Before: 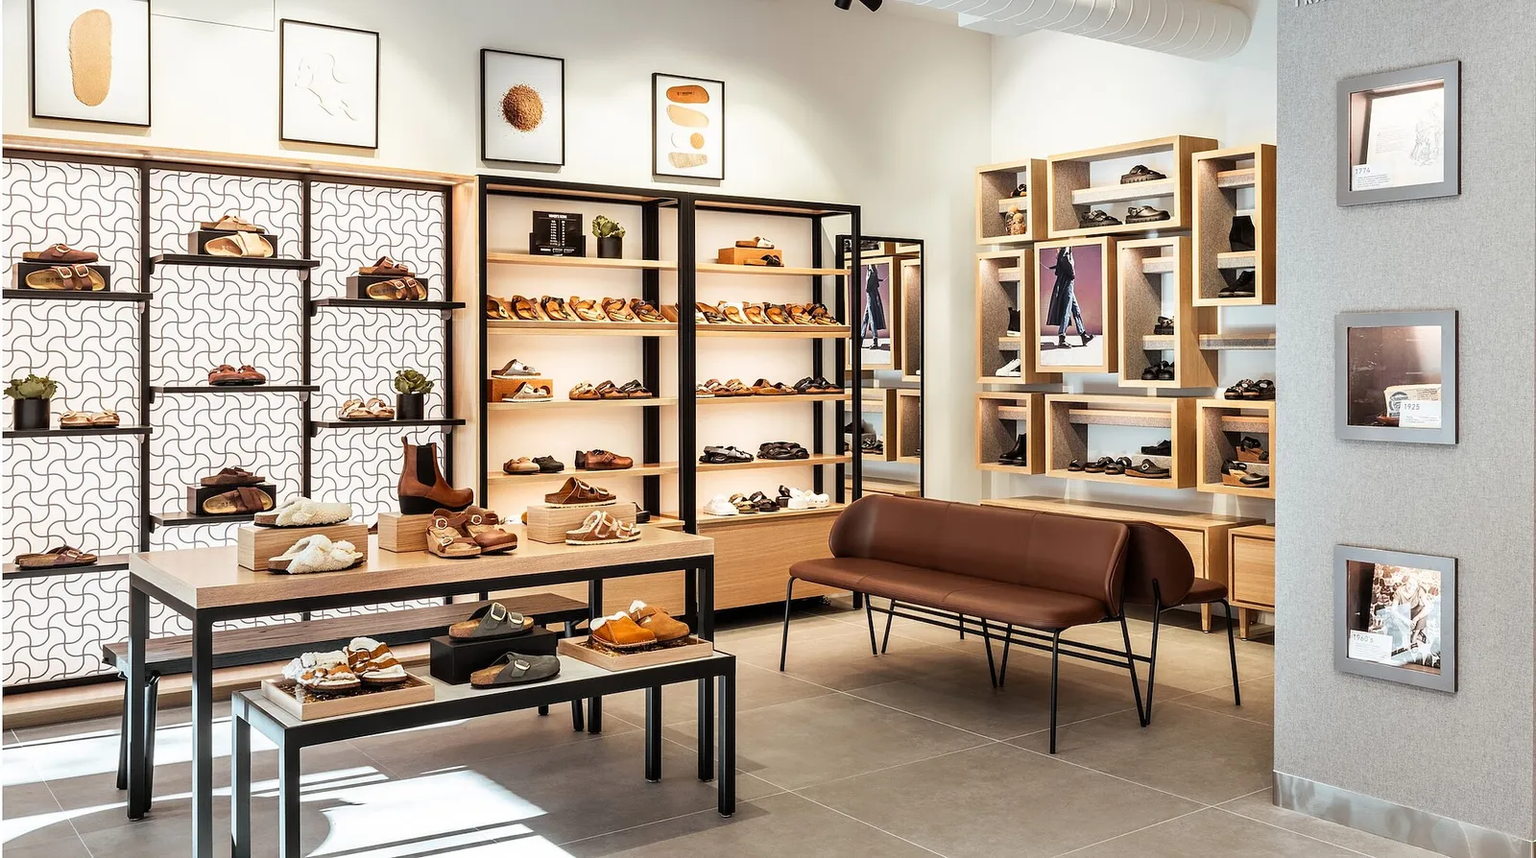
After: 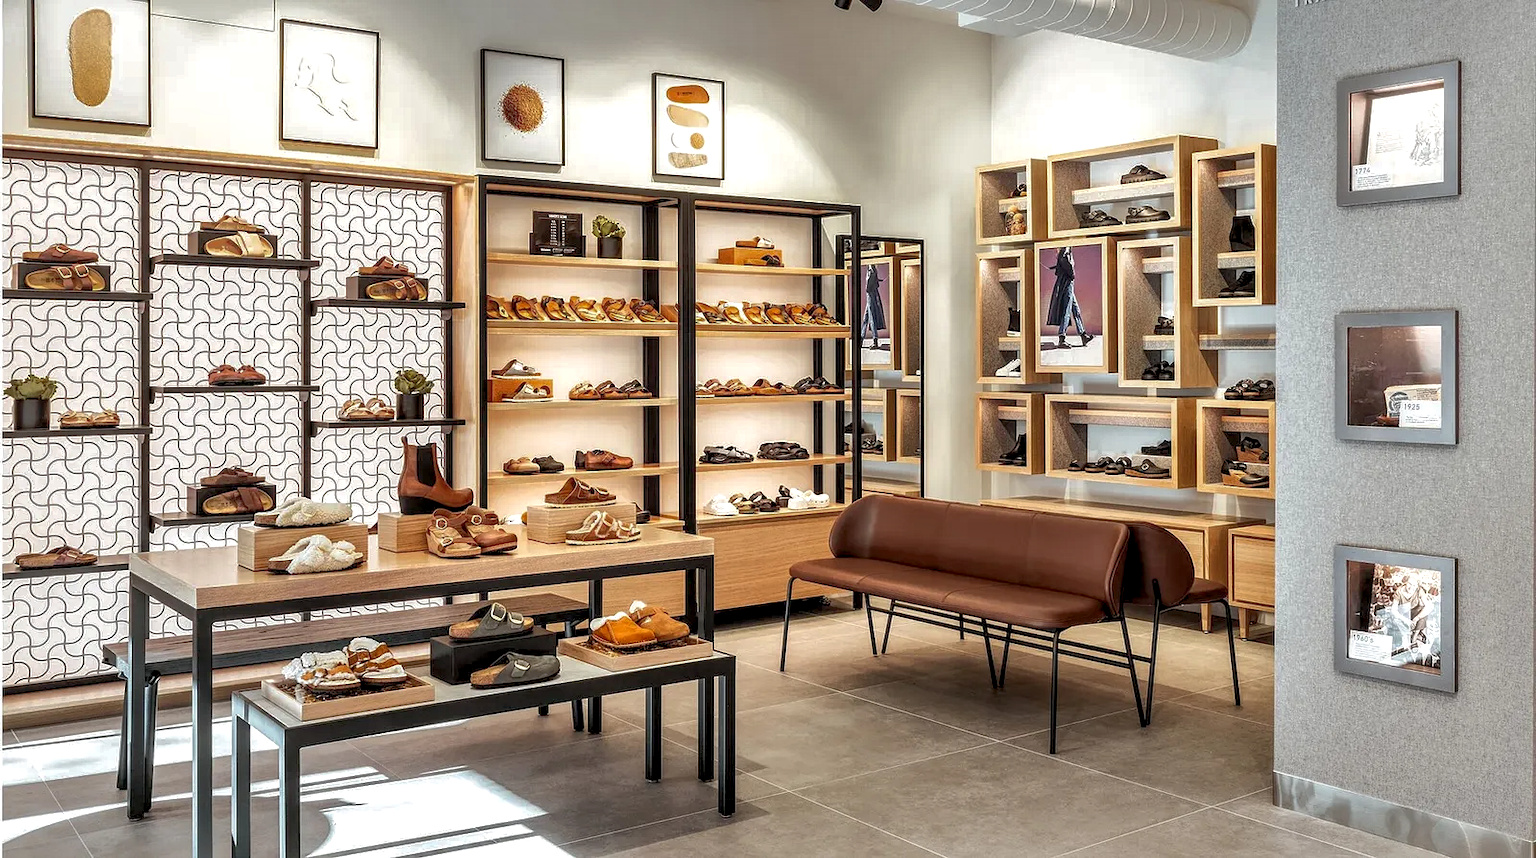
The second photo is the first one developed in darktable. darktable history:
local contrast: highlights 107%, shadows 99%, detail 201%, midtone range 0.2
shadows and highlights: shadows 59.34, highlights -59.75
exposure: compensate highlight preservation false
